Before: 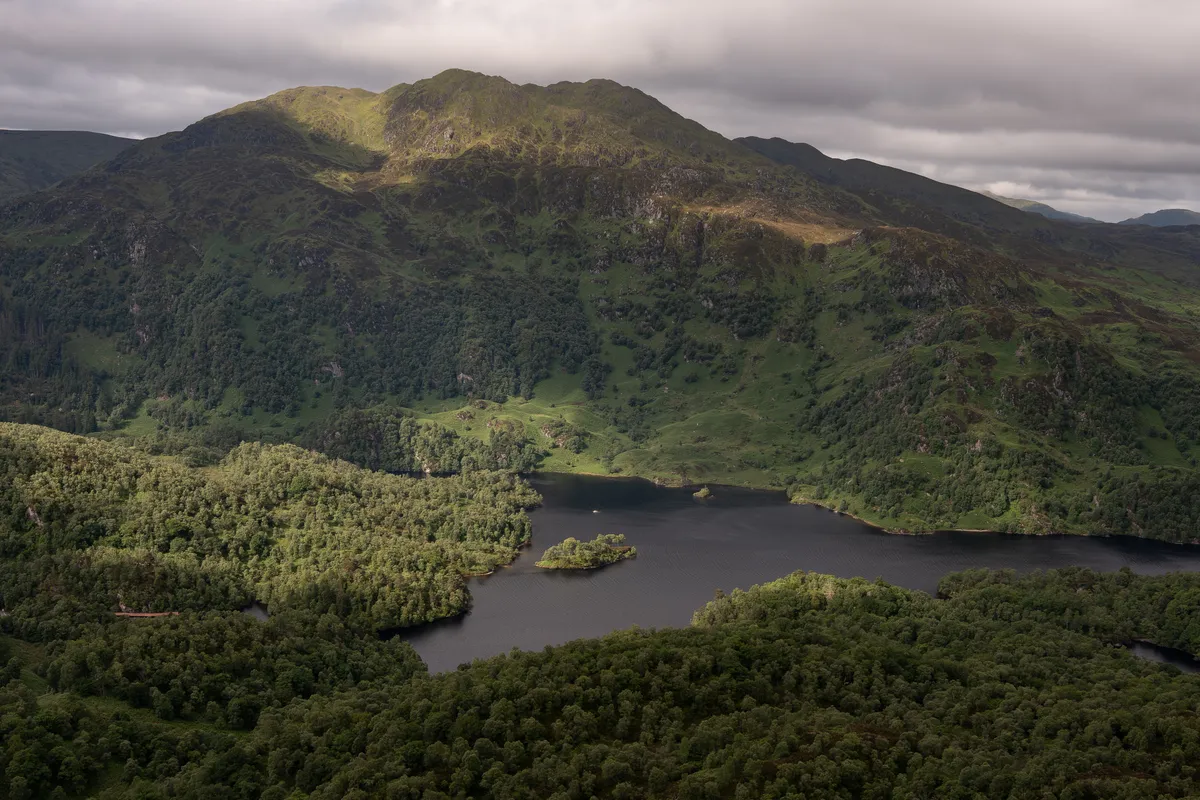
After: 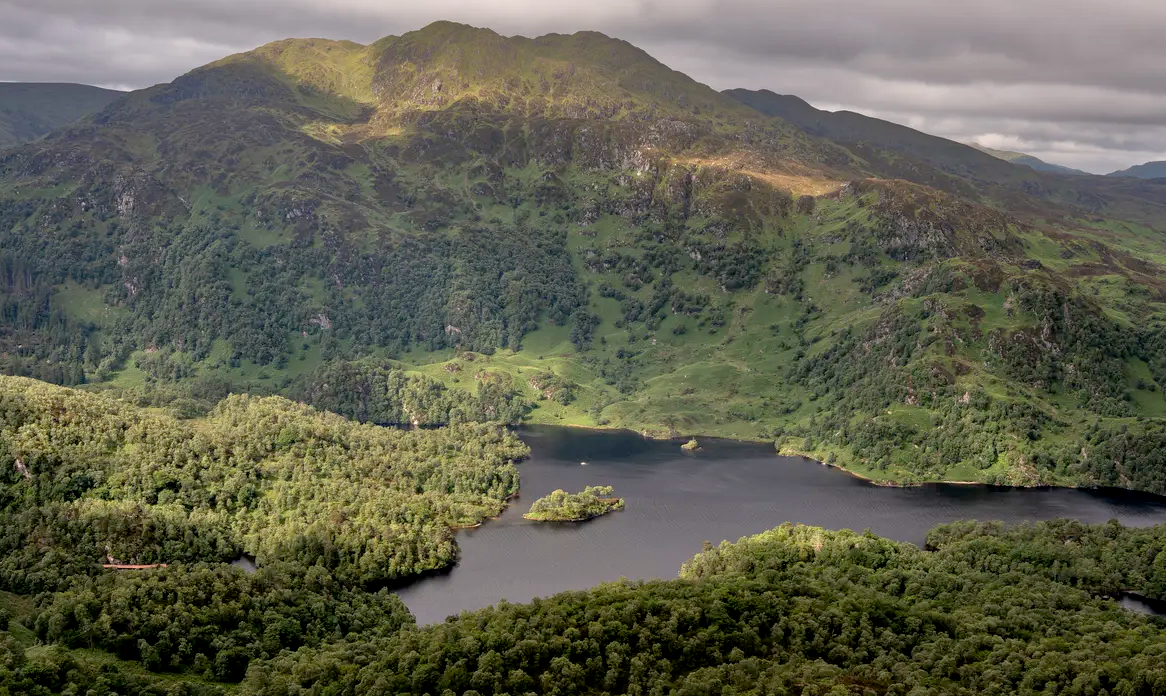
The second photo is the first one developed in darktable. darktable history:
shadows and highlights: shadows 21.04, highlights -36.43, soften with gaussian
crop: left 1.056%, top 6.119%, right 1.708%, bottom 6.861%
tone equalizer: -7 EV 0.158 EV, -6 EV 0.633 EV, -5 EV 1.14 EV, -4 EV 1.32 EV, -3 EV 1.14 EV, -2 EV 0.6 EV, -1 EV 0.166 EV
exposure: black level correction 0.005, exposure 0.016 EV, compensate exposure bias true, compensate highlight preservation false
